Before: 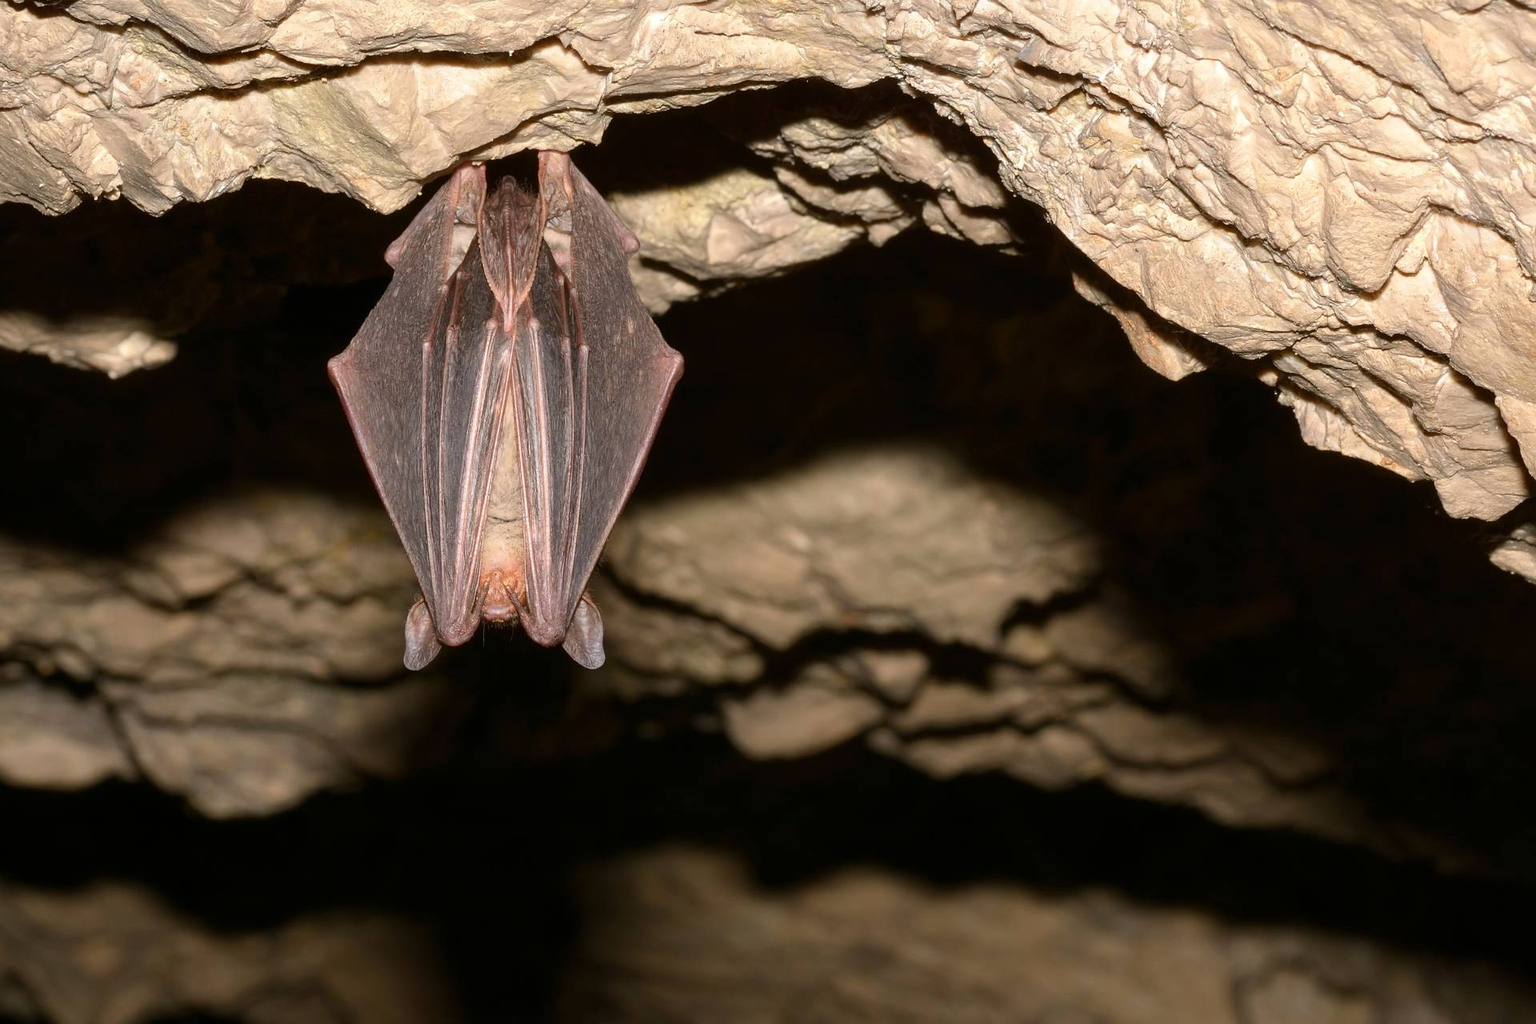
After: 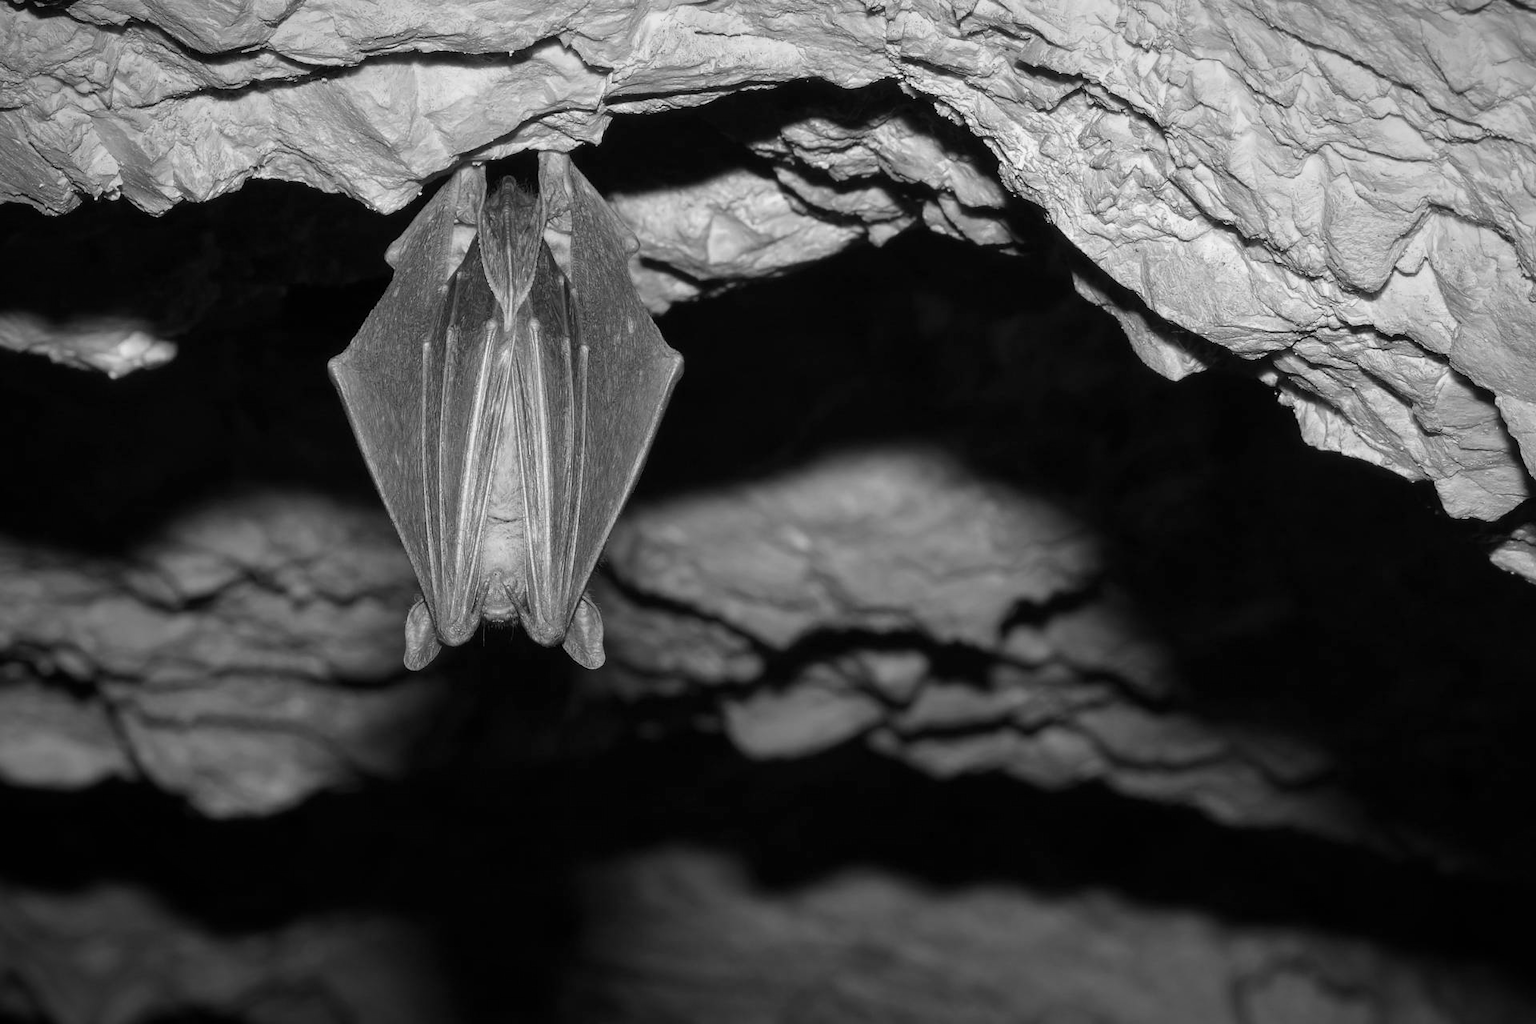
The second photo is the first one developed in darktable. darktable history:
vignetting: fall-off radius 60%, automatic ratio true
monochrome: a -11.7, b 1.62, size 0.5, highlights 0.38
